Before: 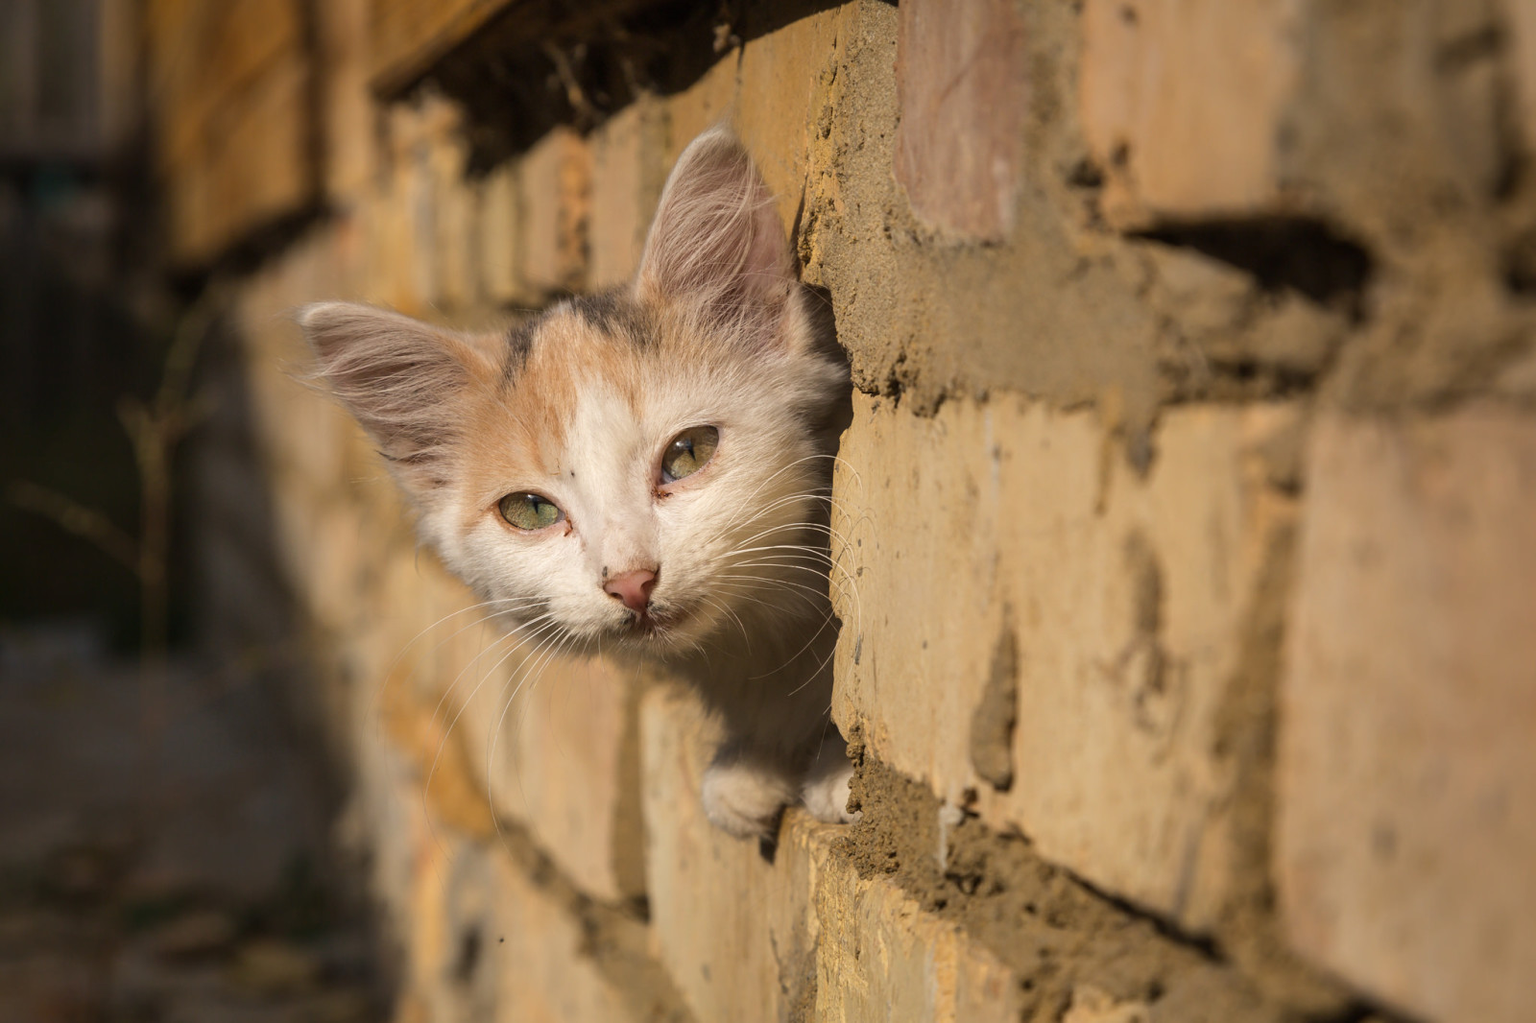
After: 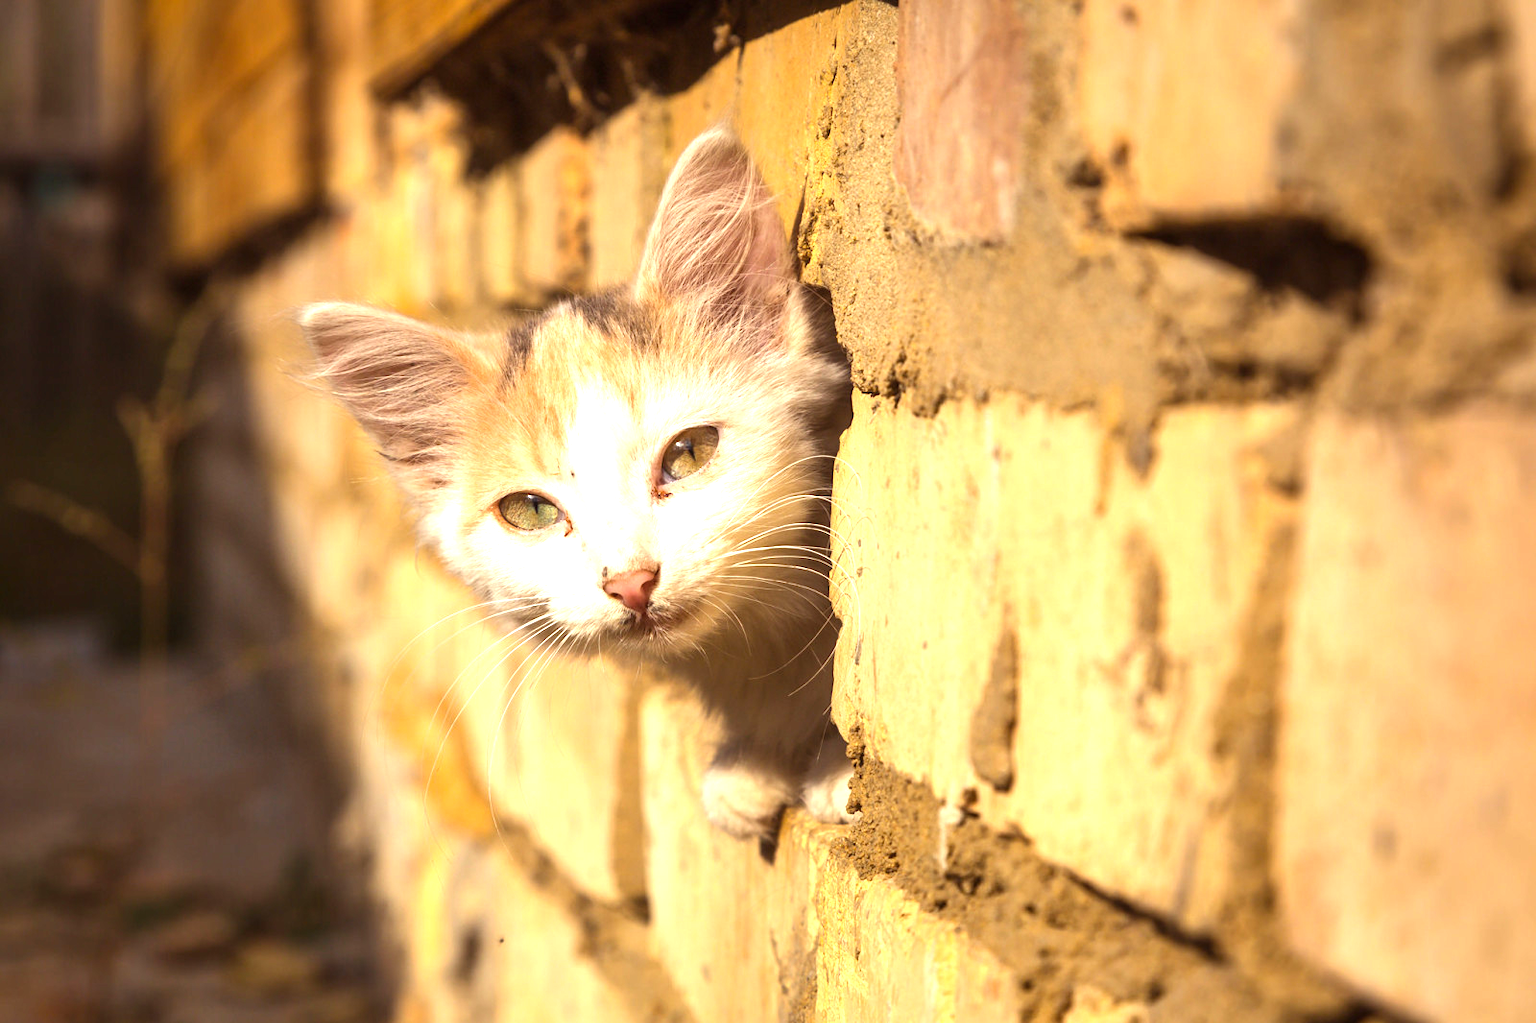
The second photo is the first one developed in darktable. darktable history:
color balance rgb: power › chroma 1.562%, power › hue 27.19°, perceptual saturation grading › global saturation 0.987%, global vibrance 26.007%, contrast 5.947%
exposure: black level correction 0, exposure 1.199 EV, compensate highlight preservation false
